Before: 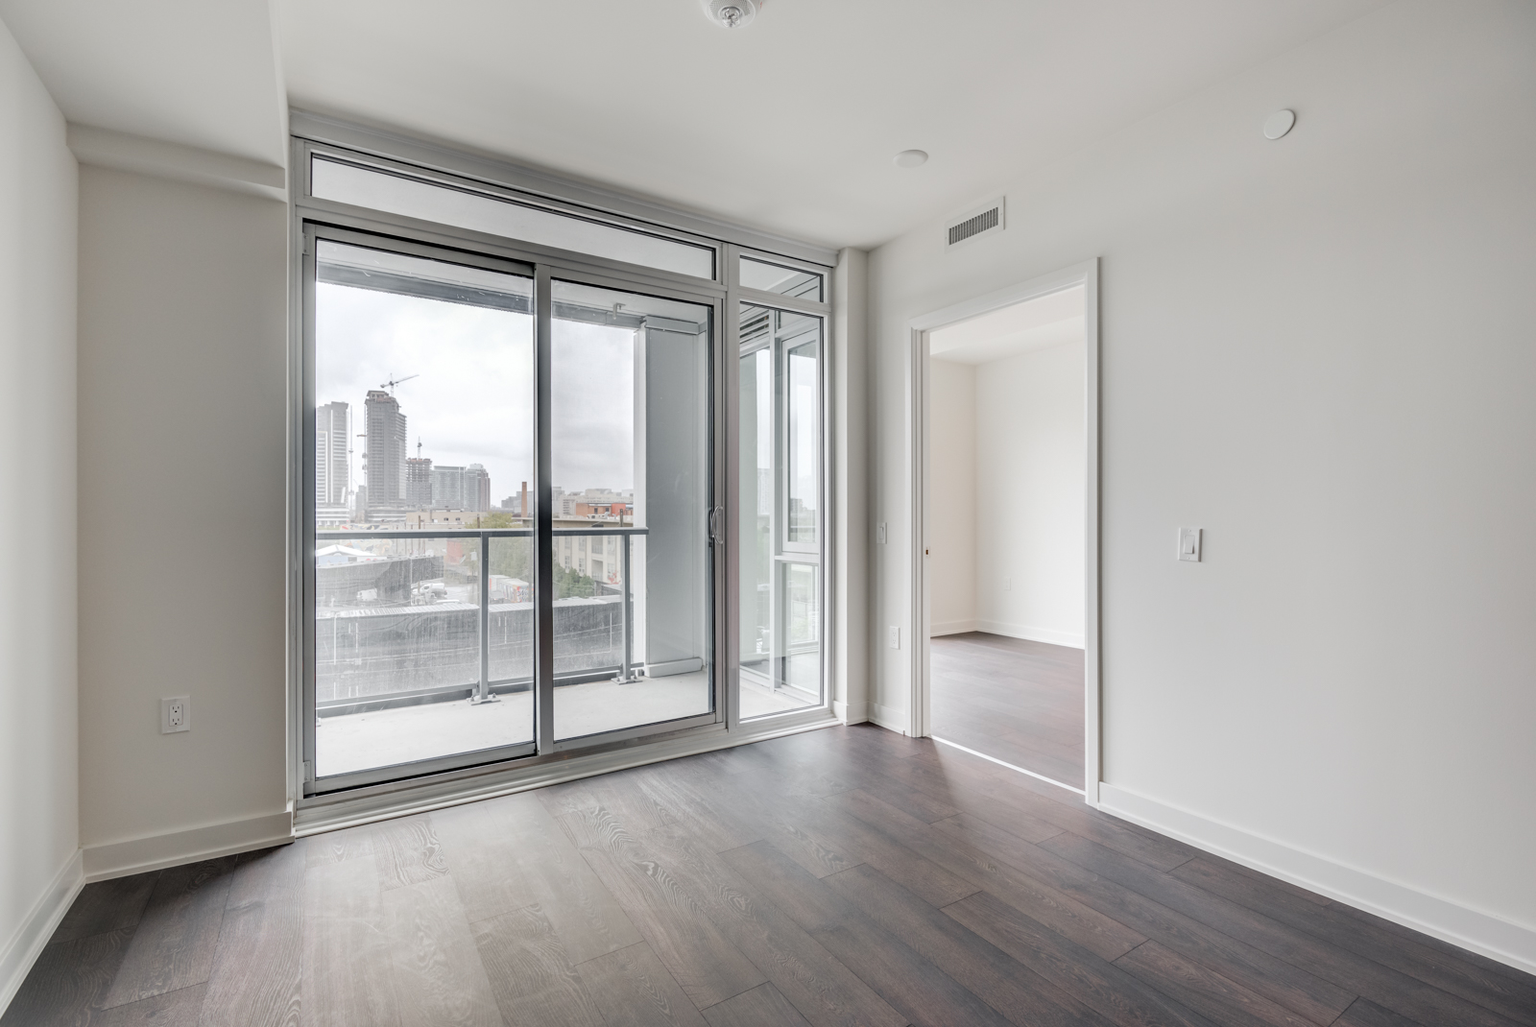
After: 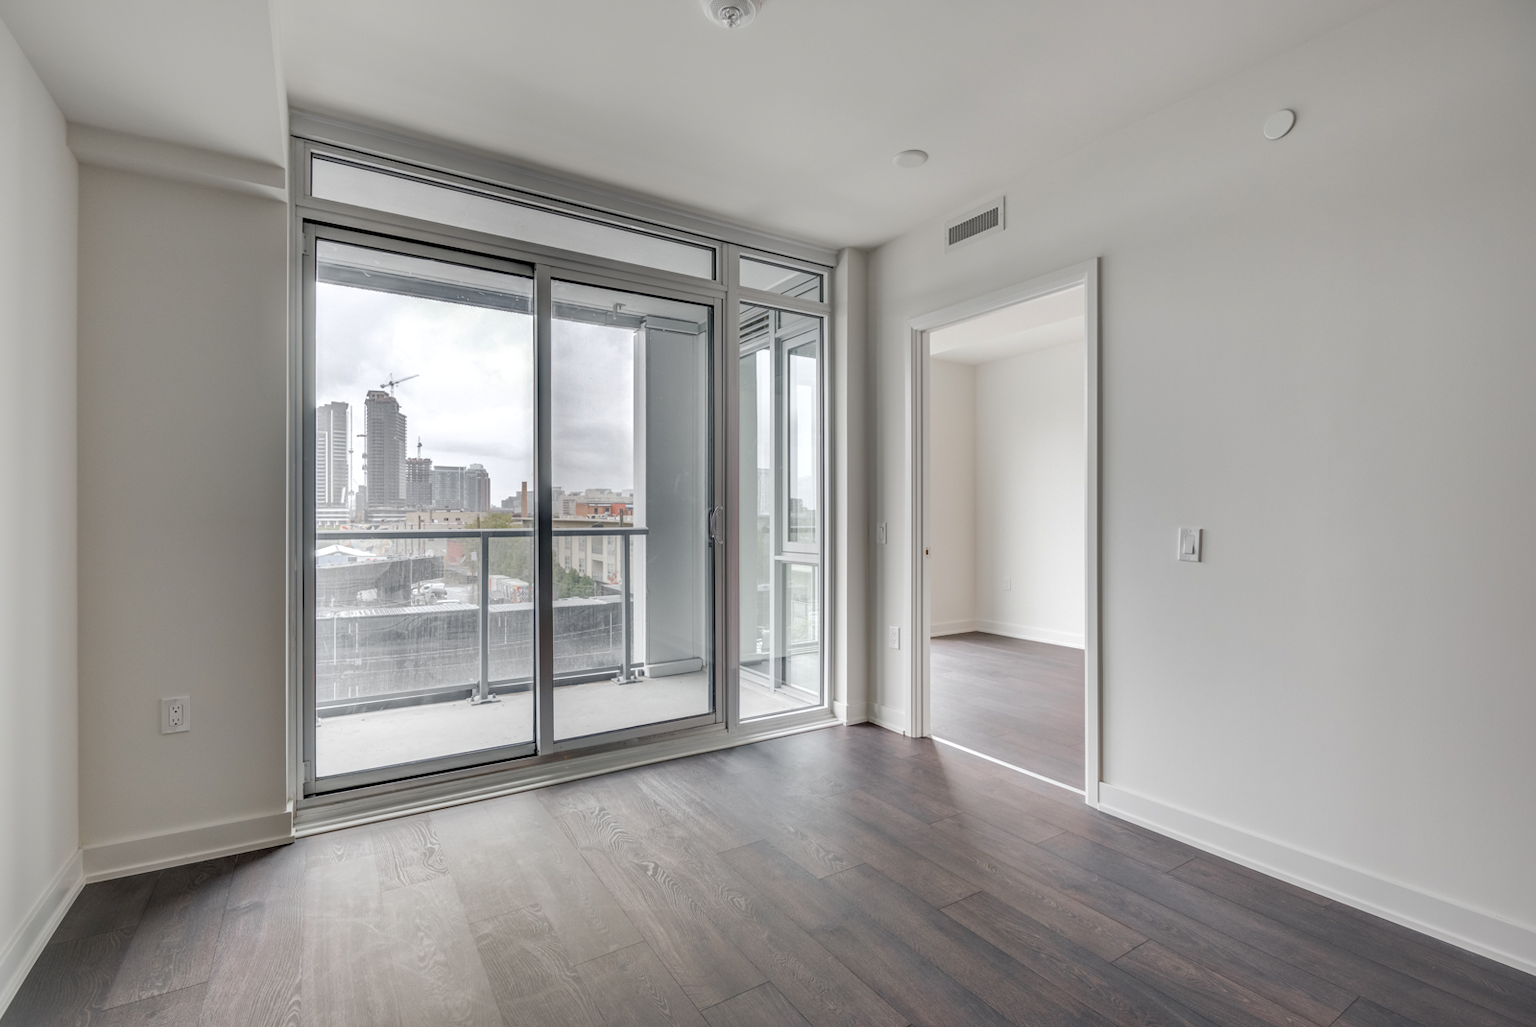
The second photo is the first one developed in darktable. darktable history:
local contrast: detail 117%
shadows and highlights: on, module defaults
